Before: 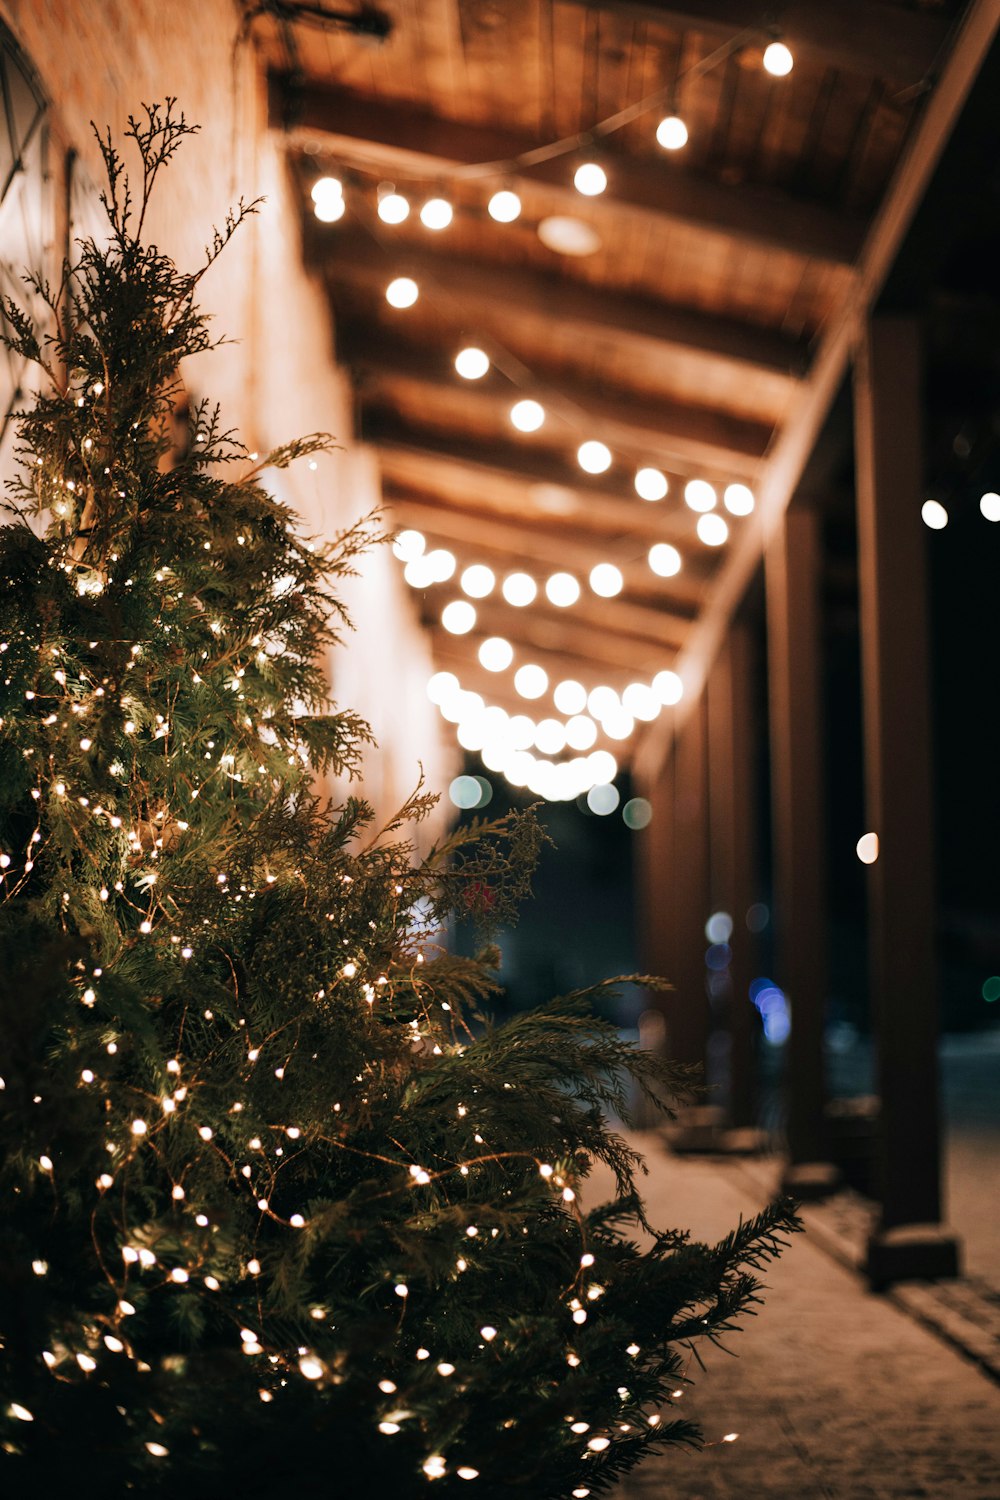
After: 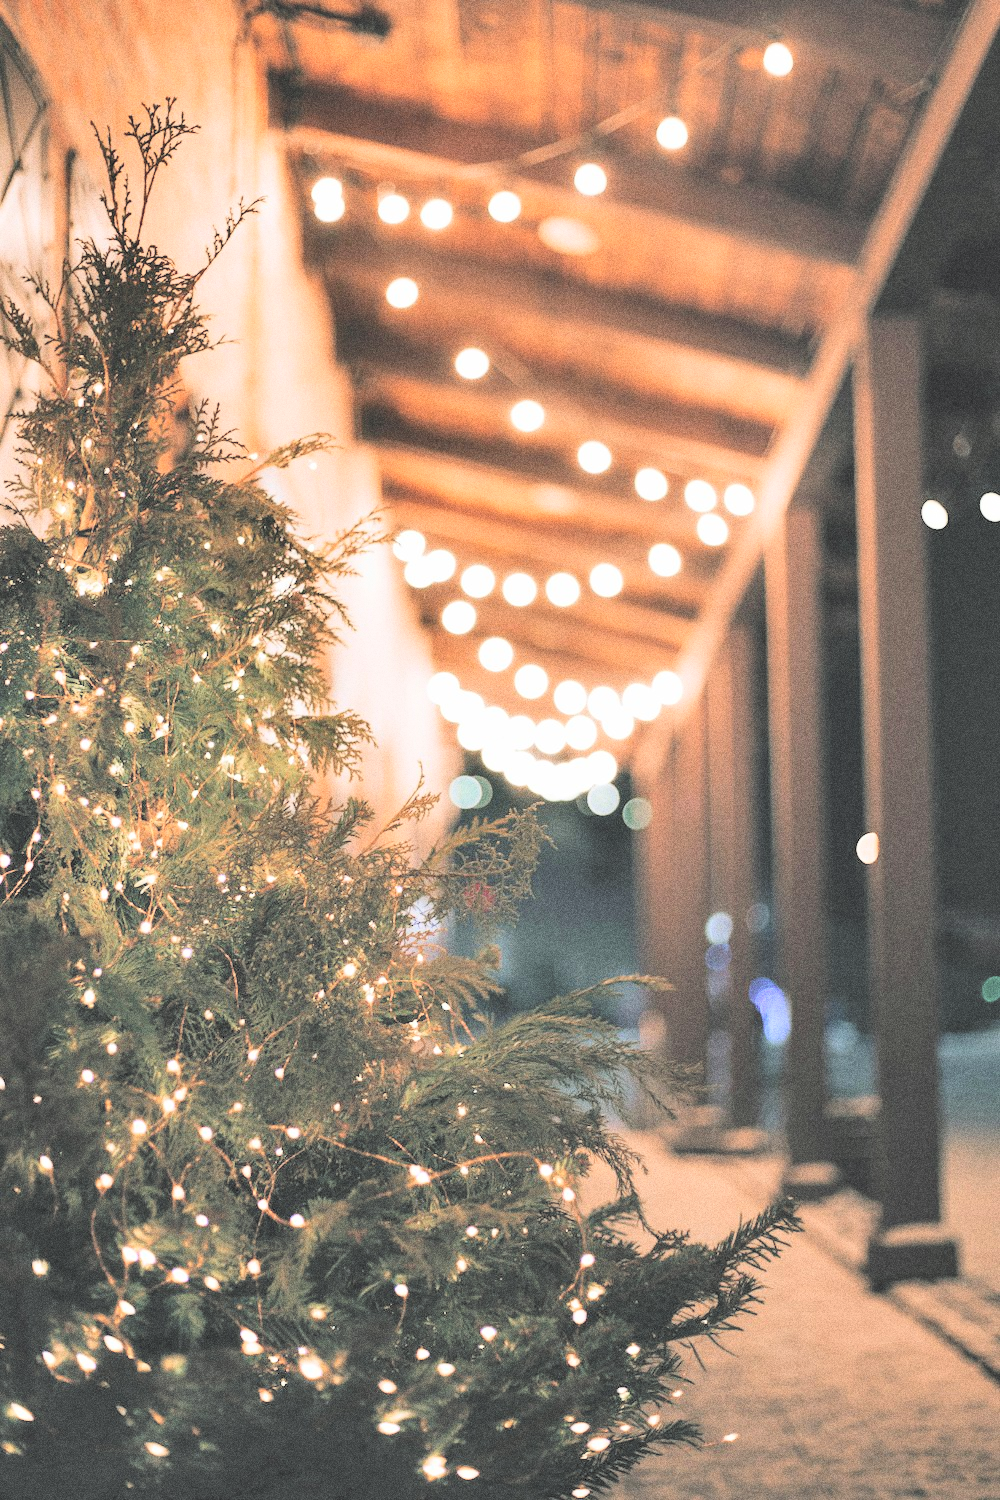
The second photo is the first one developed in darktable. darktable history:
contrast brightness saturation: brightness 1
shadows and highlights: low approximation 0.01, soften with gaussian
grain: coarseness 0.09 ISO, strength 40%
